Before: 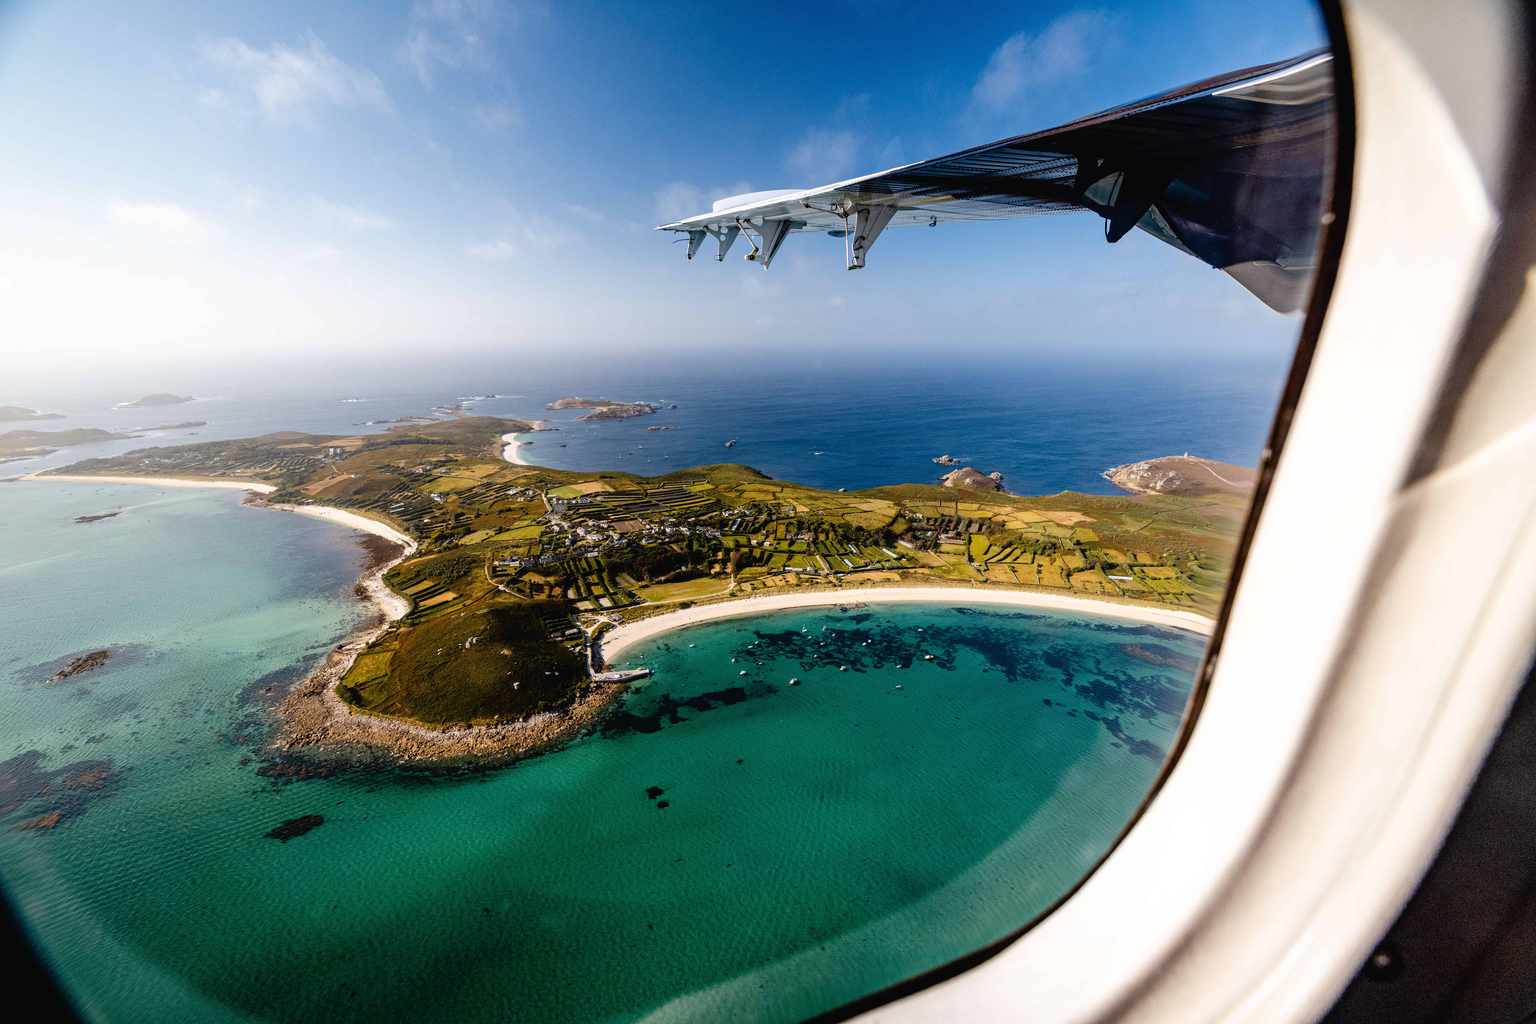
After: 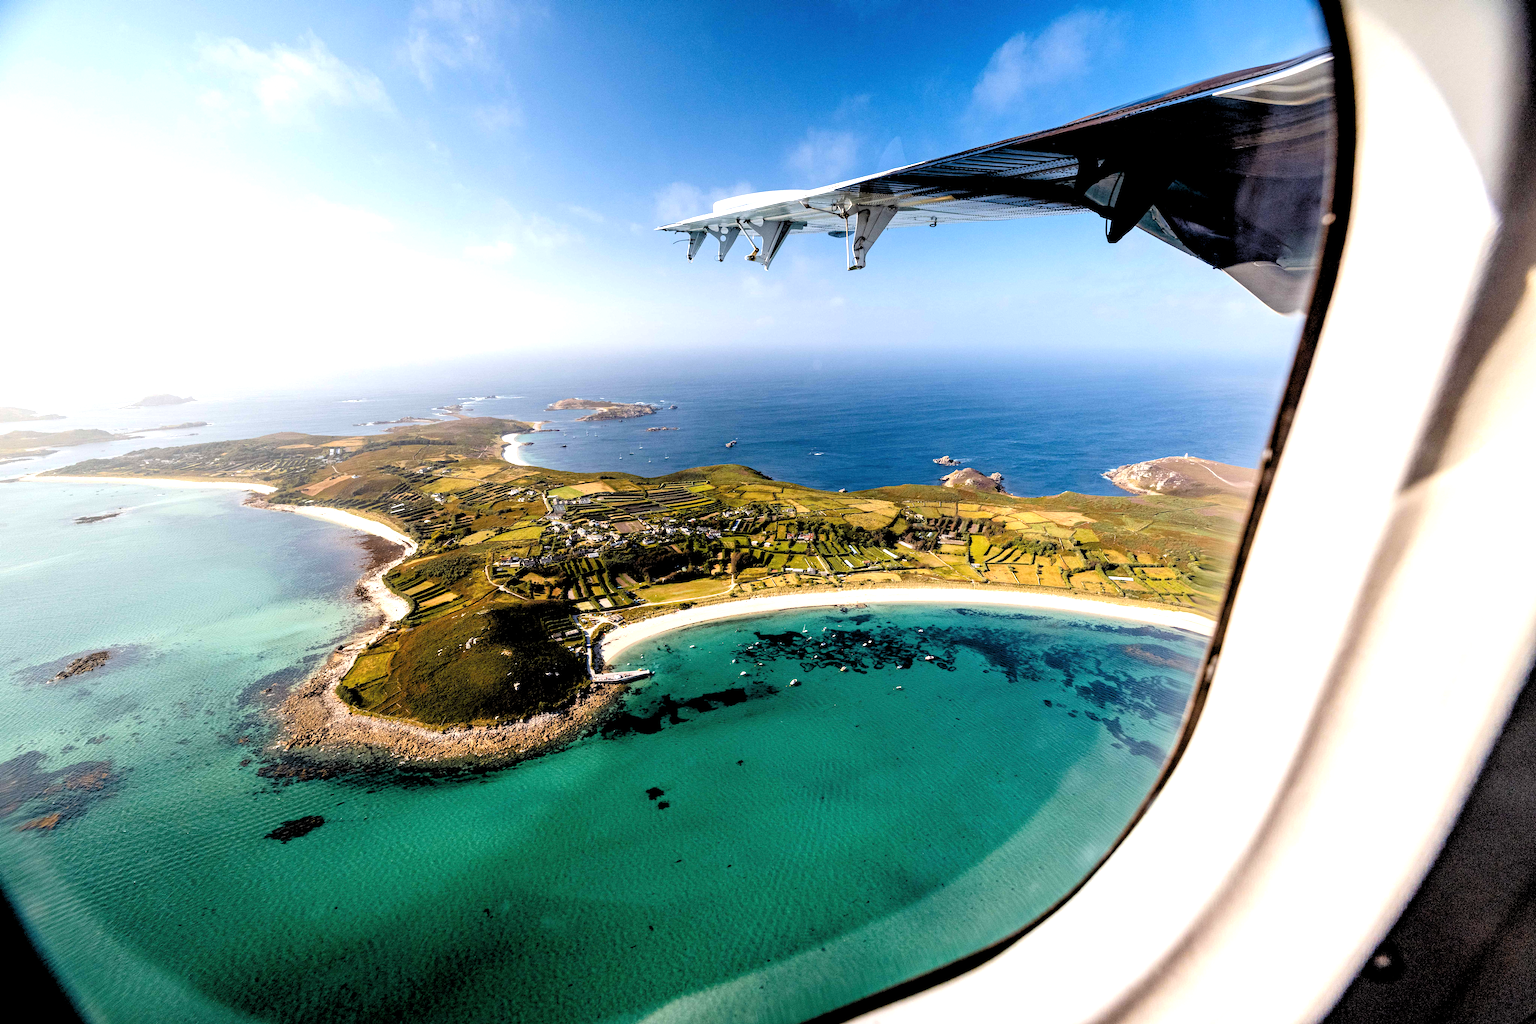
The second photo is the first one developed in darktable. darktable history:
rgb levels: levels [[0.013, 0.434, 0.89], [0, 0.5, 1], [0, 0.5, 1]]
exposure: black level correction 0, exposure 0.5 EV, compensate exposure bias true, compensate highlight preservation false
white balance: emerald 1
